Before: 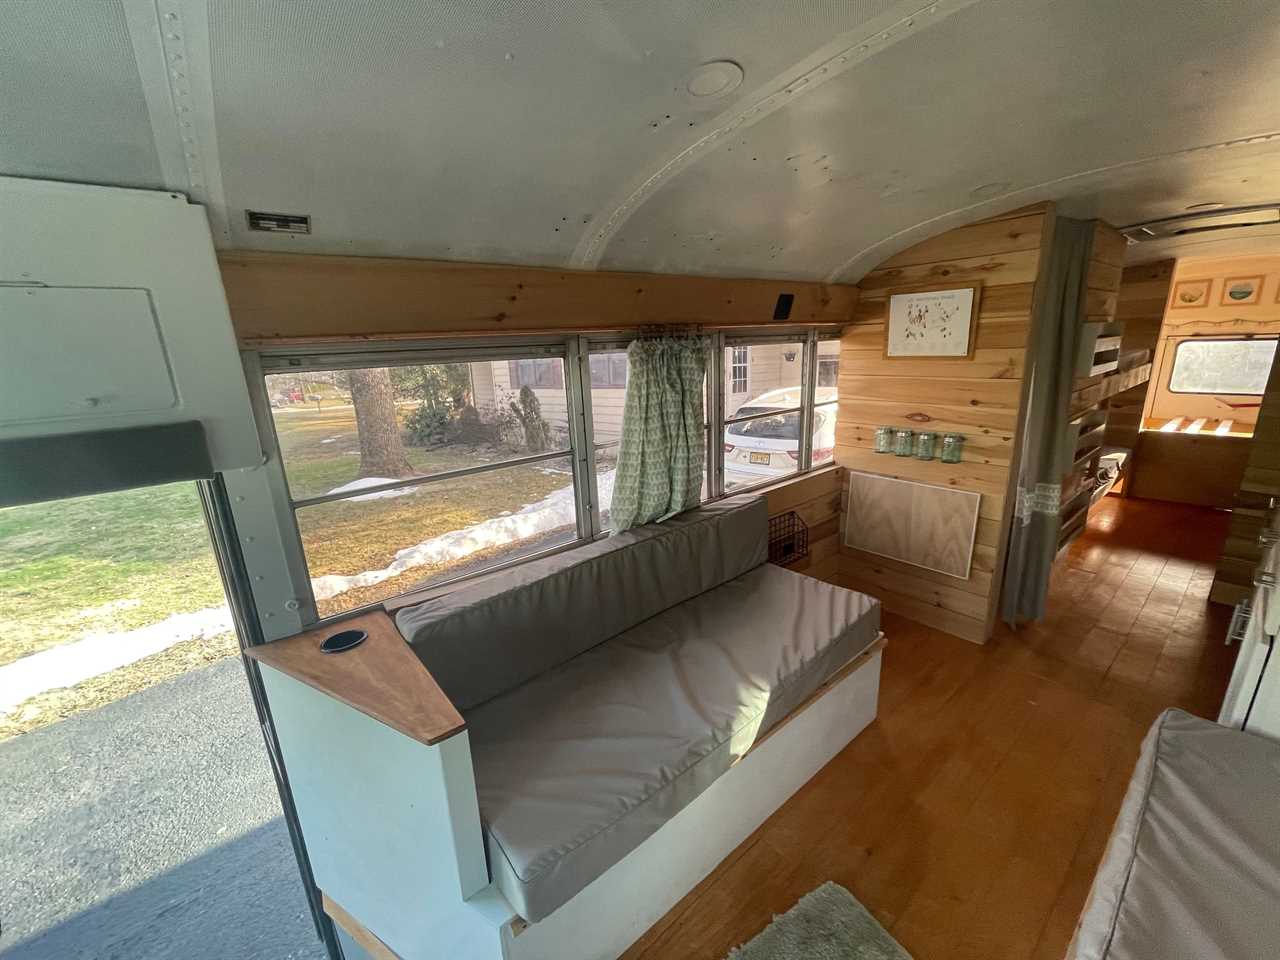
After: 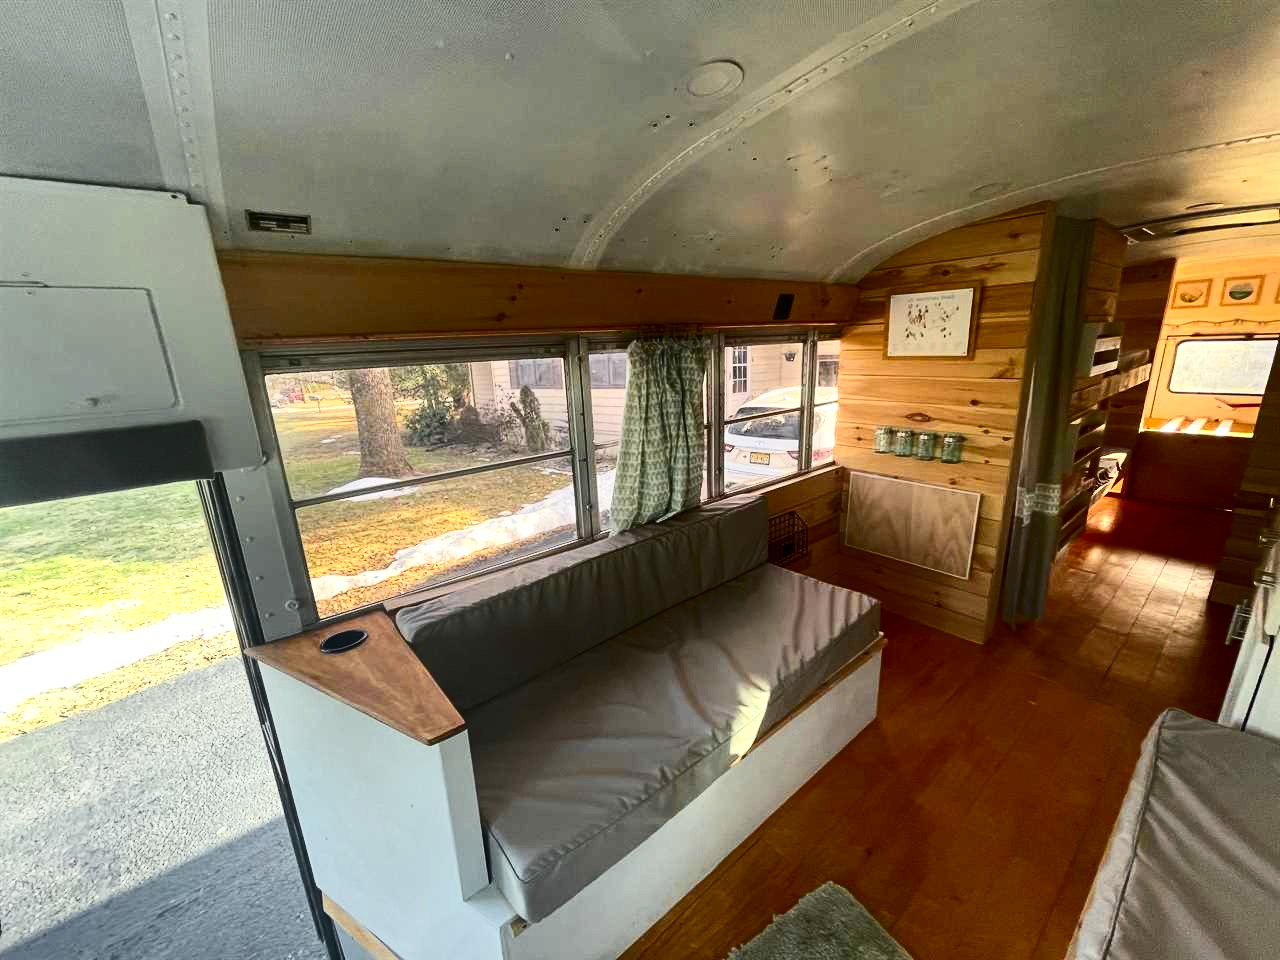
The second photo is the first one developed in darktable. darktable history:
color zones: curves: ch0 [(0, 0.511) (0.143, 0.531) (0.286, 0.56) (0.429, 0.5) (0.571, 0.5) (0.714, 0.5) (0.857, 0.5) (1, 0.5)]; ch1 [(0, 0.525) (0.143, 0.705) (0.286, 0.715) (0.429, 0.35) (0.571, 0.35) (0.714, 0.35) (0.857, 0.4) (1, 0.4)]; ch2 [(0, 0.572) (0.143, 0.512) (0.286, 0.473) (0.429, 0.45) (0.571, 0.5) (0.714, 0.5) (0.857, 0.518) (1, 0.518)]
contrast brightness saturation: contrast 0.28
